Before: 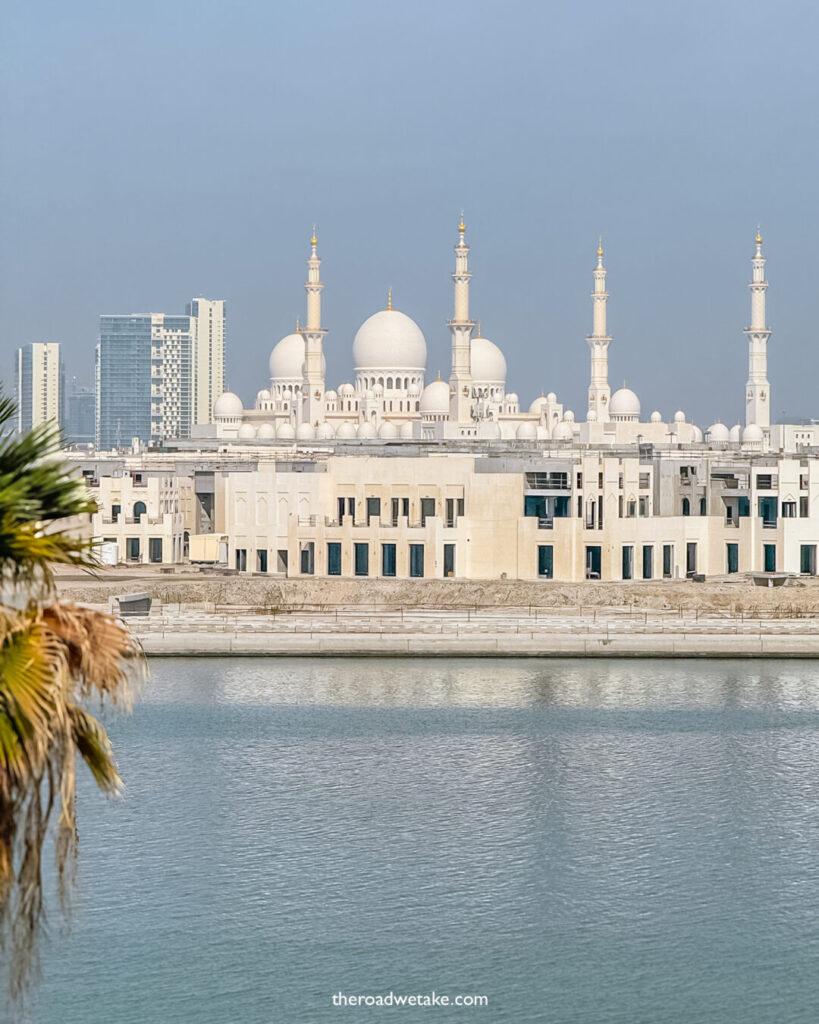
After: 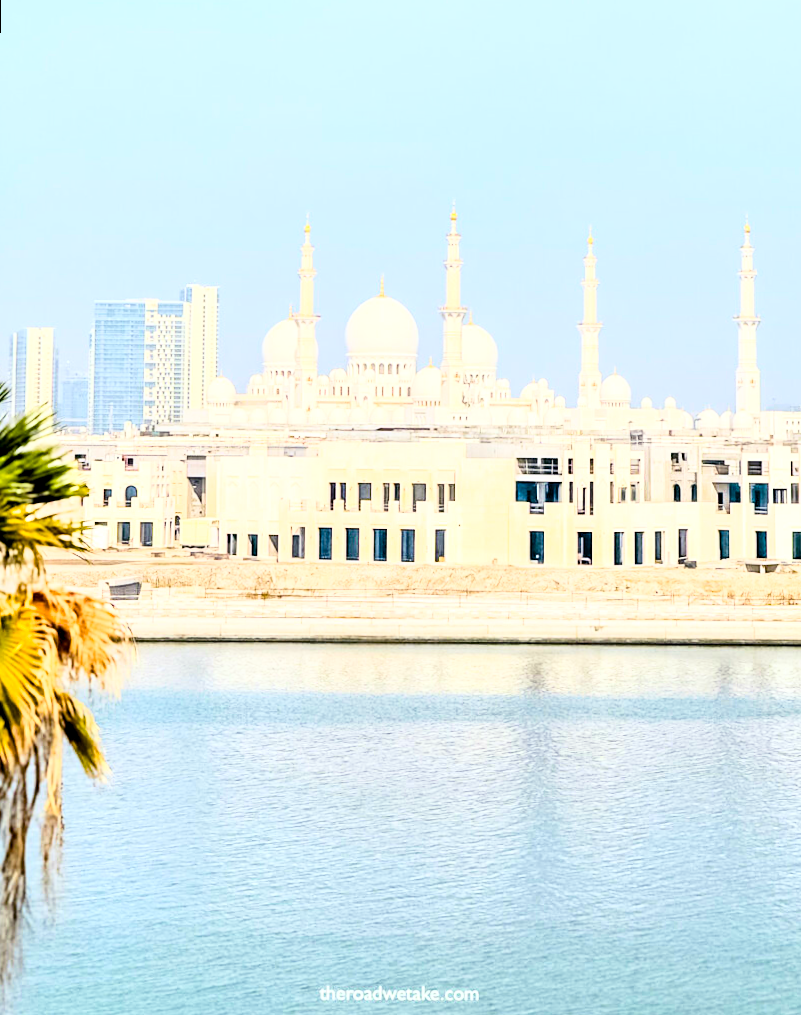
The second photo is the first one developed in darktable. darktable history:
white balance: red 0.988, blue 1.017
contrast brightness saturation: contrast 0.07
base curve: curves: ch0 [(0, 0) (0.018, 0.026) (0.143, 0.37) (0.33, 0.731) (0.458, 0.853) (0.735, 0.965) (0.905, 0.986) (1, 1)]
rotate and perspective: rotation 0.226°, lens shift (vertical) -0.042, crop left 0.023, crop right 0.982, crop top 0.006, crop bottom 0.994
color balance rgb: shadows lift › luminance -21.66%, shadows lift › chroma 6.57%, shadows lift › hue 270°, power › chroma 0.68%, power › hue 60°, highlights gain › luminance 6.08%, highlights gain › chroma 1.33%, highlights gain › hue 90°, global offset › luminance -0.87%, perceptual saturation grading › global saturation 26.86%, perceptual saturation grading › highlights -28.39%, perceptual saturation grading › mid-tones 15.22%, perceptual saturation grading › shadows 33.98%, perceptual brilliance grading › highlights 10%, perceptual brilliance grading › mid-tones 5%
